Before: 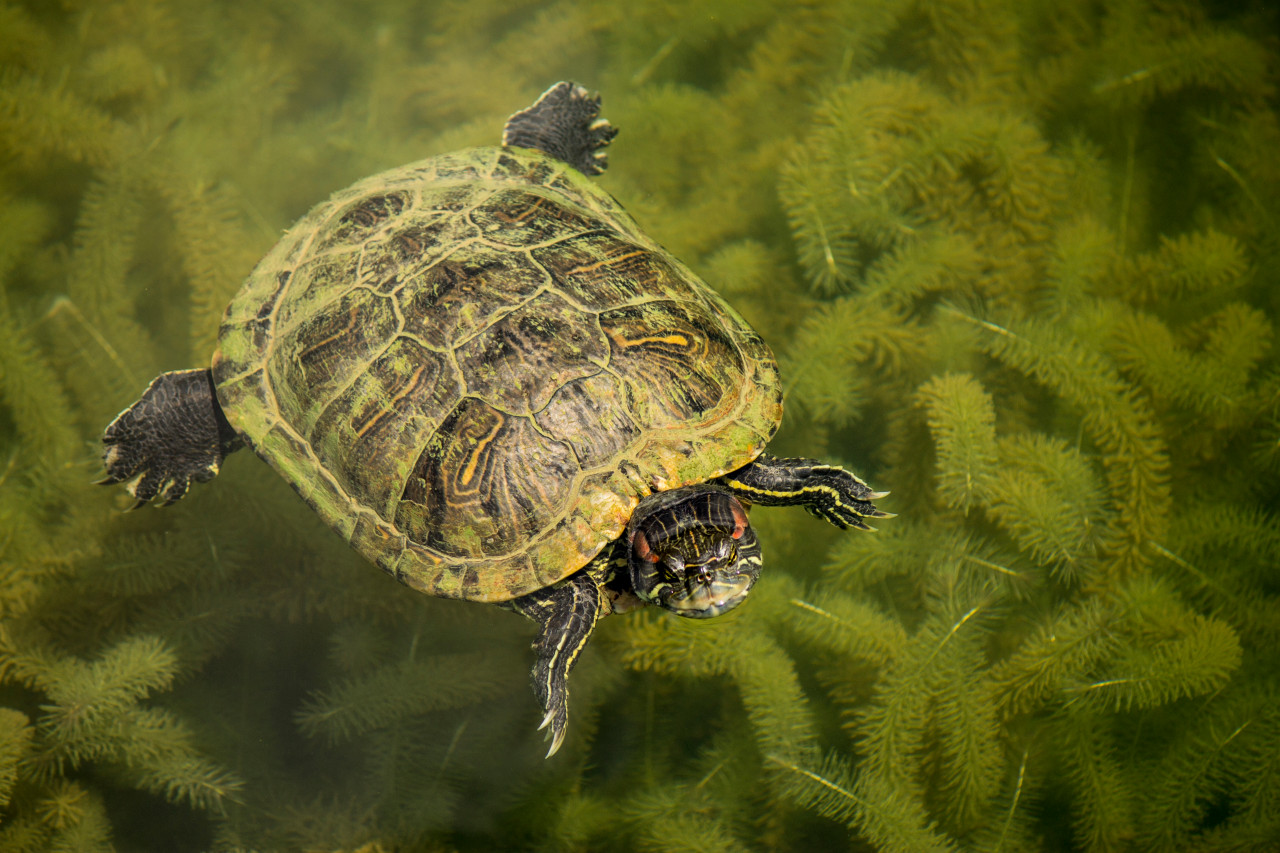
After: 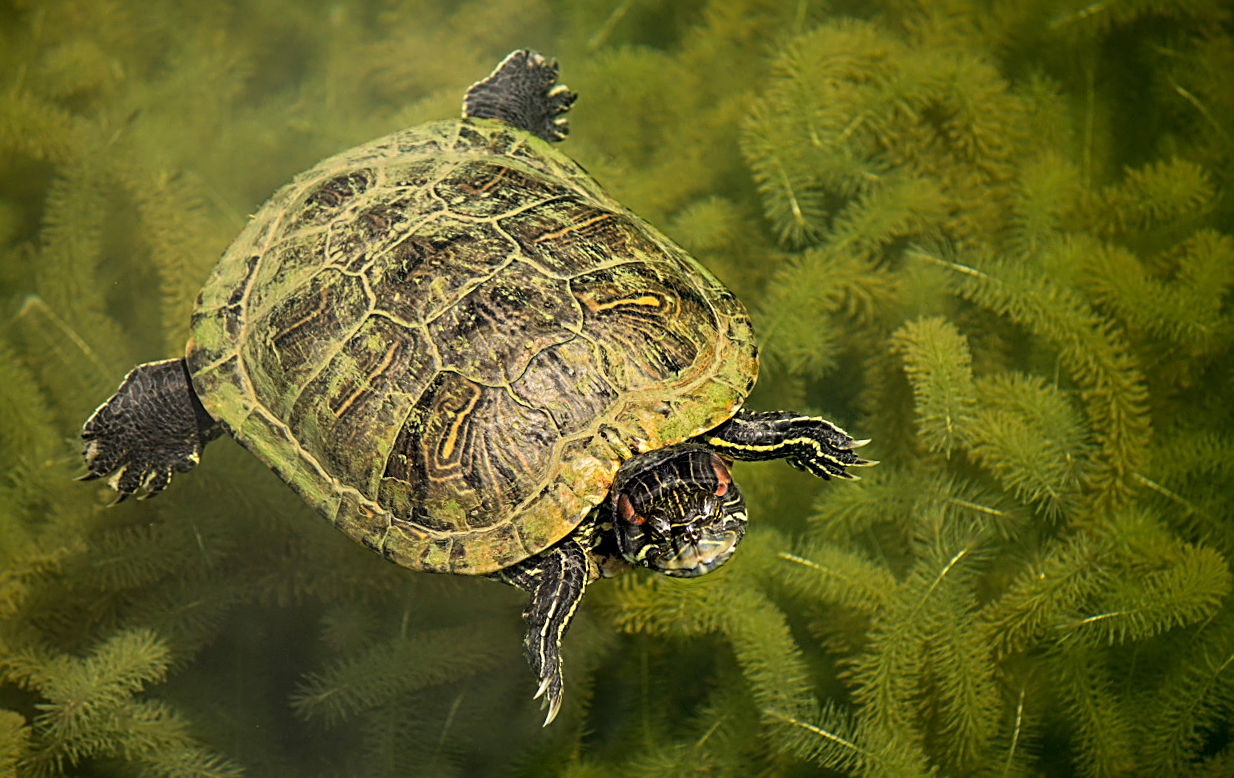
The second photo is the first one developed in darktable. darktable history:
sharpen: radius 2.817, amount 0.715
rotate and perspective: rotation -3.52°, crop left 0.036, crop right 0.964, crop top 0.081, crop bottom 0.919
